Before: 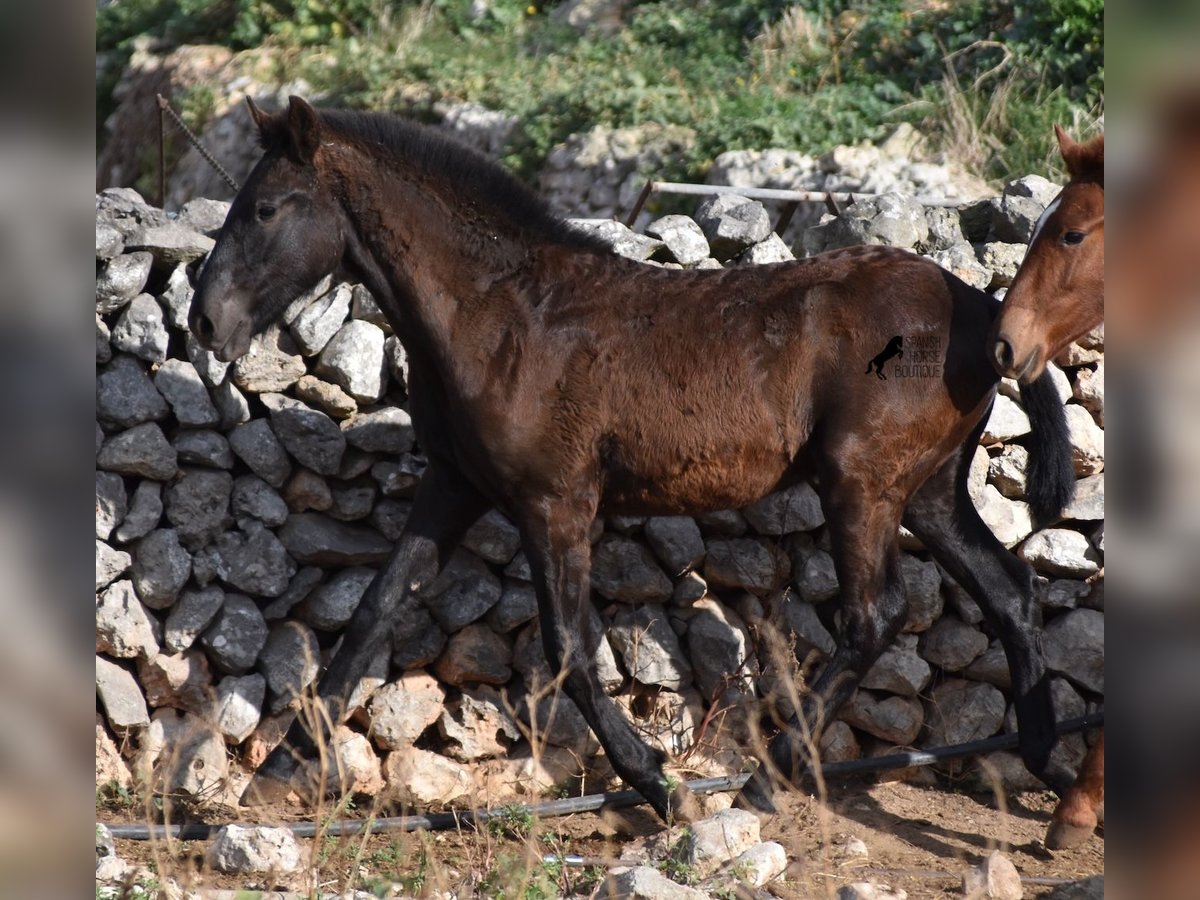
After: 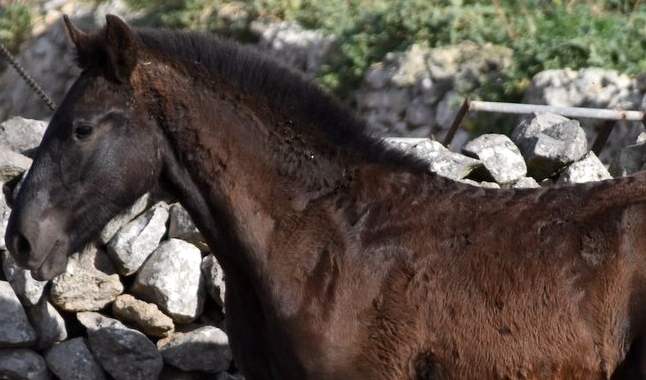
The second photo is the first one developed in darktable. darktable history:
local contrast: mode bilateral grid, contrast 20, coarseness 50, detail 120%, midtone range 0.2
crop: left 15.306%, top 9.065%, right 30.789%, bottom 48.638%
